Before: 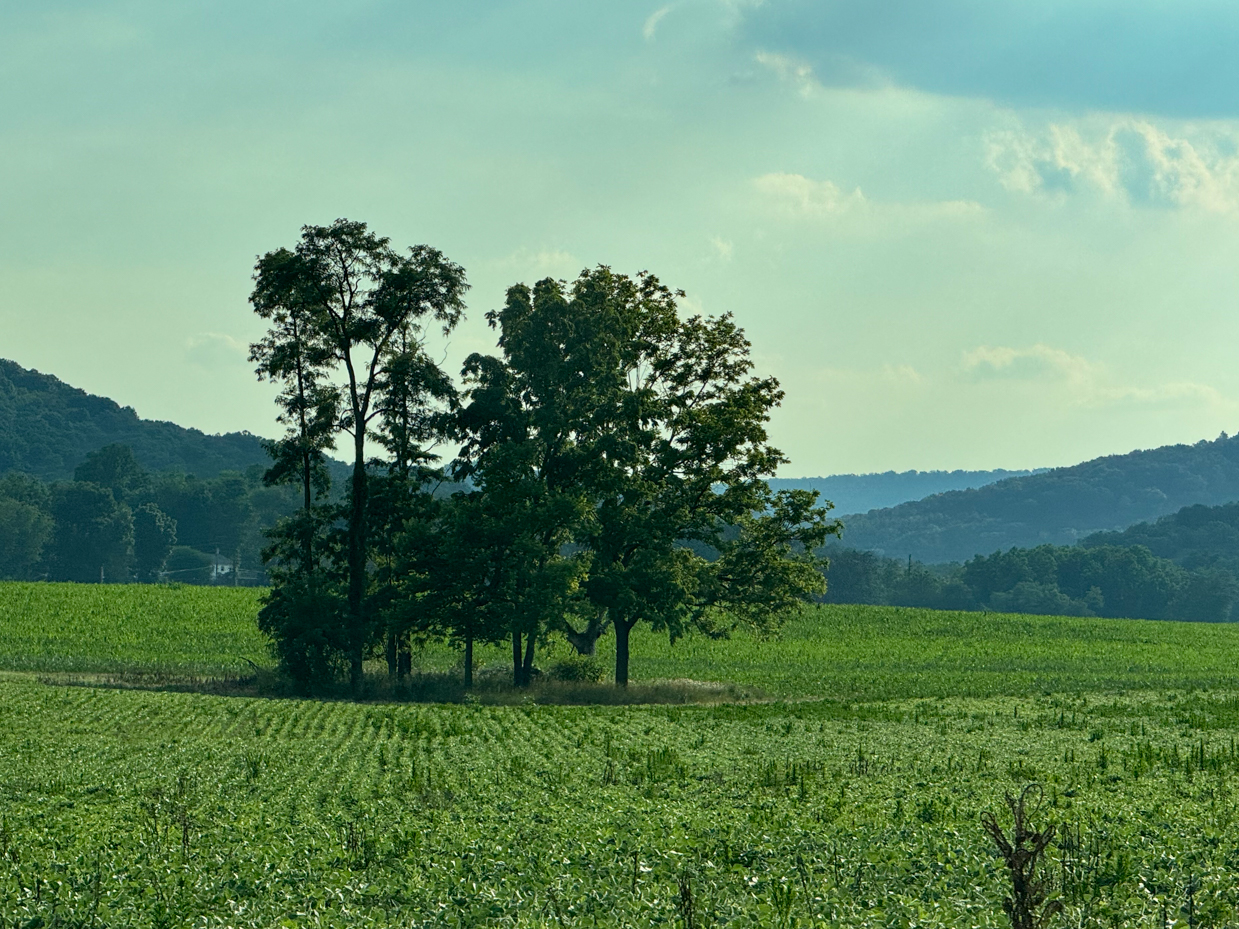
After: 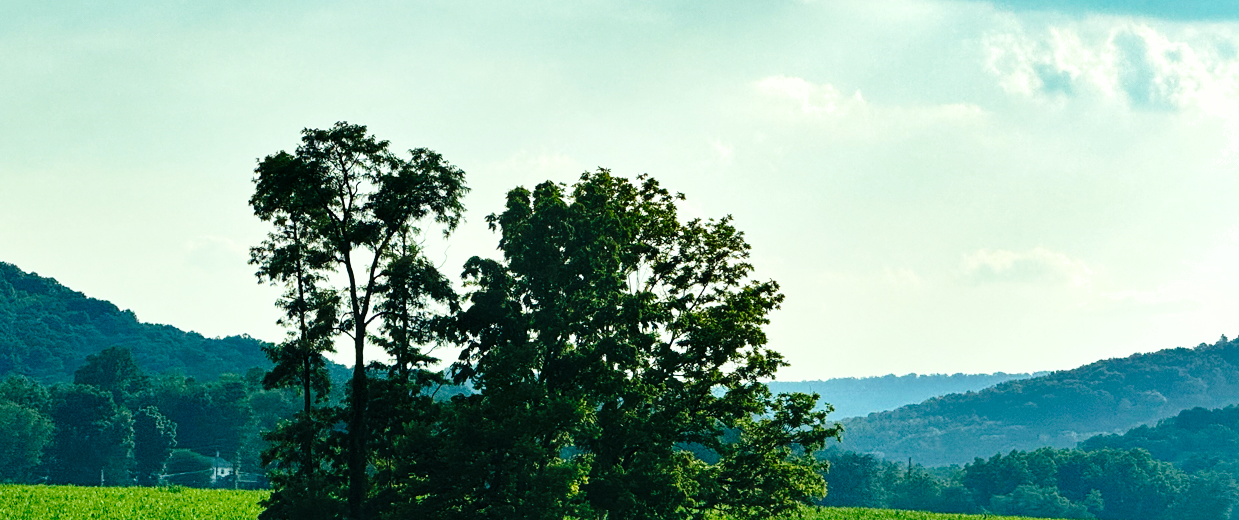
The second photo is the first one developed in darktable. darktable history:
shadows and highlights: radius 172.96, shadows 26.81, white point adjustment 3.08, highlights -68.81, soften with gaussian
crop and rotate: top 10.567%, bottom 33.38%
base curve: curves: ch0 [(0, 0) (0.04, 0.03) (0.133, 0.232) (0.448, 0.748) (0.843, 0.968) (1, 1)], exposure shift 0.01, preserve colors none
